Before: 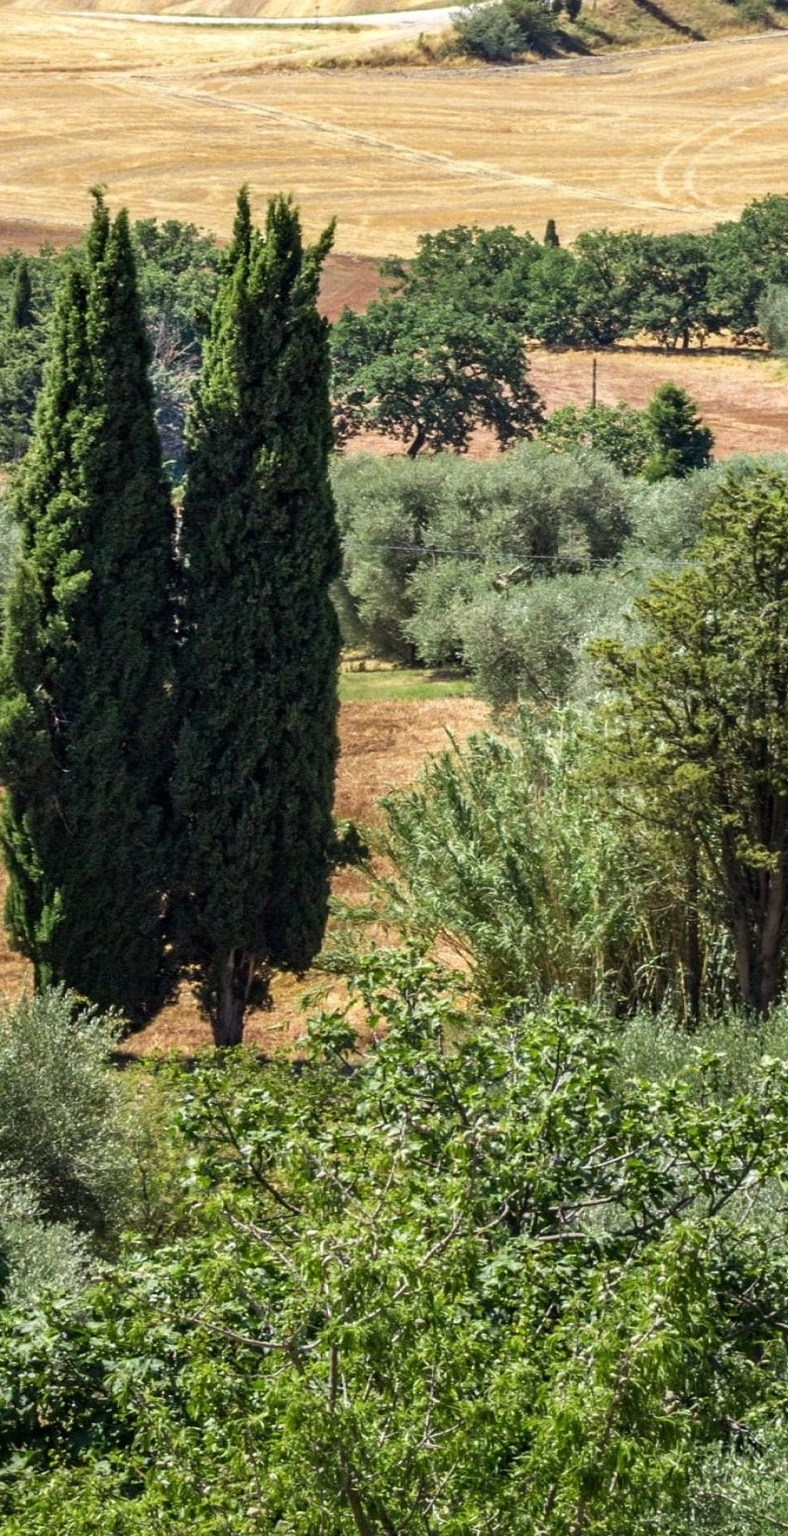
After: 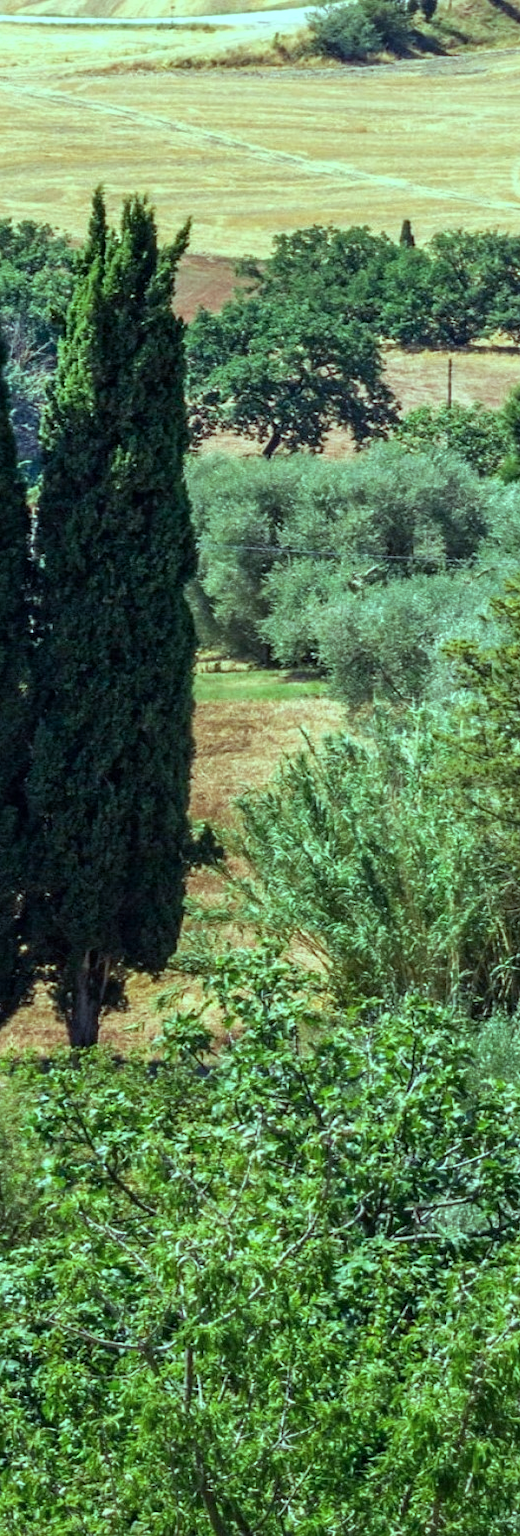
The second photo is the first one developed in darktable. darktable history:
crop and rotate: left 18.442%, right 15.508%
color balance rgb: shadows lift › chroma 7.23%, shadows lift › hue 246.48°, highlights gain › chroma 5.38%, highlights gain › hue 196.93°, white fulcrum 1 EV
